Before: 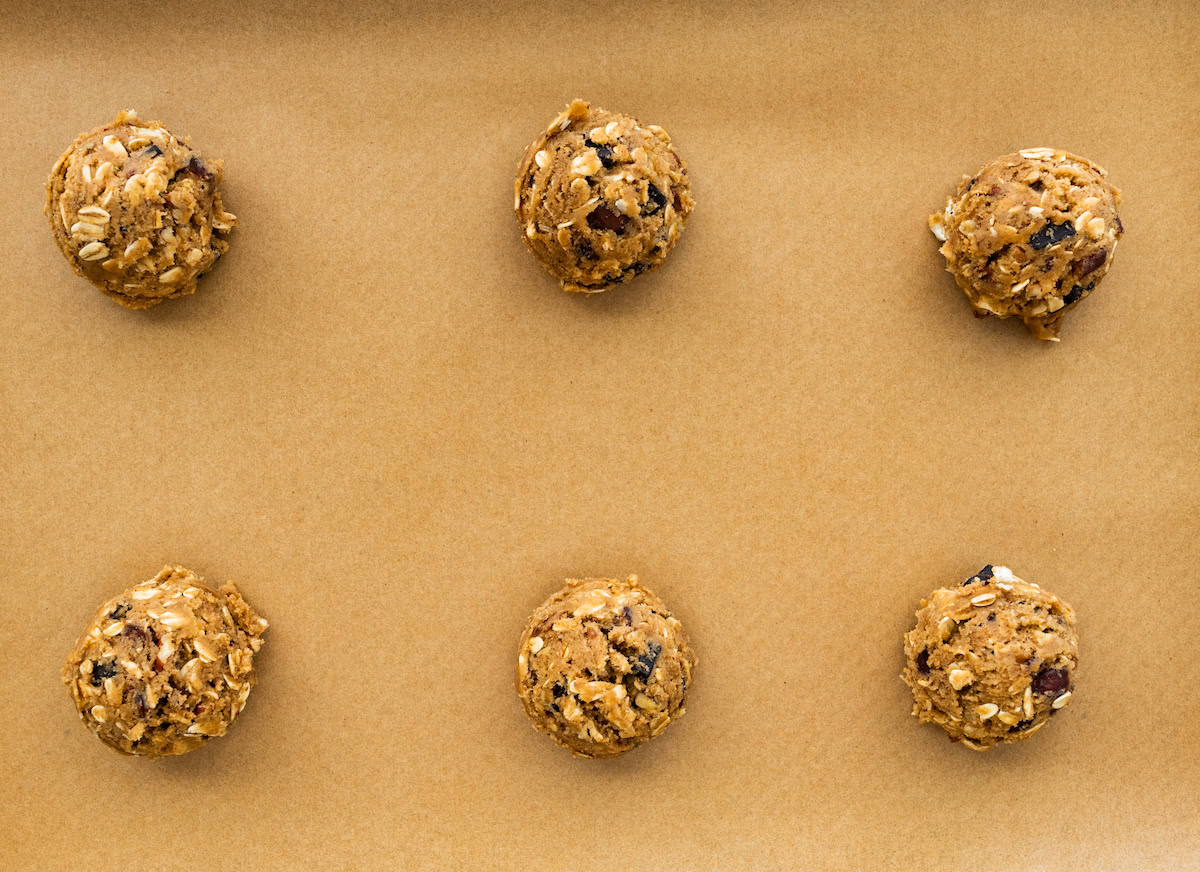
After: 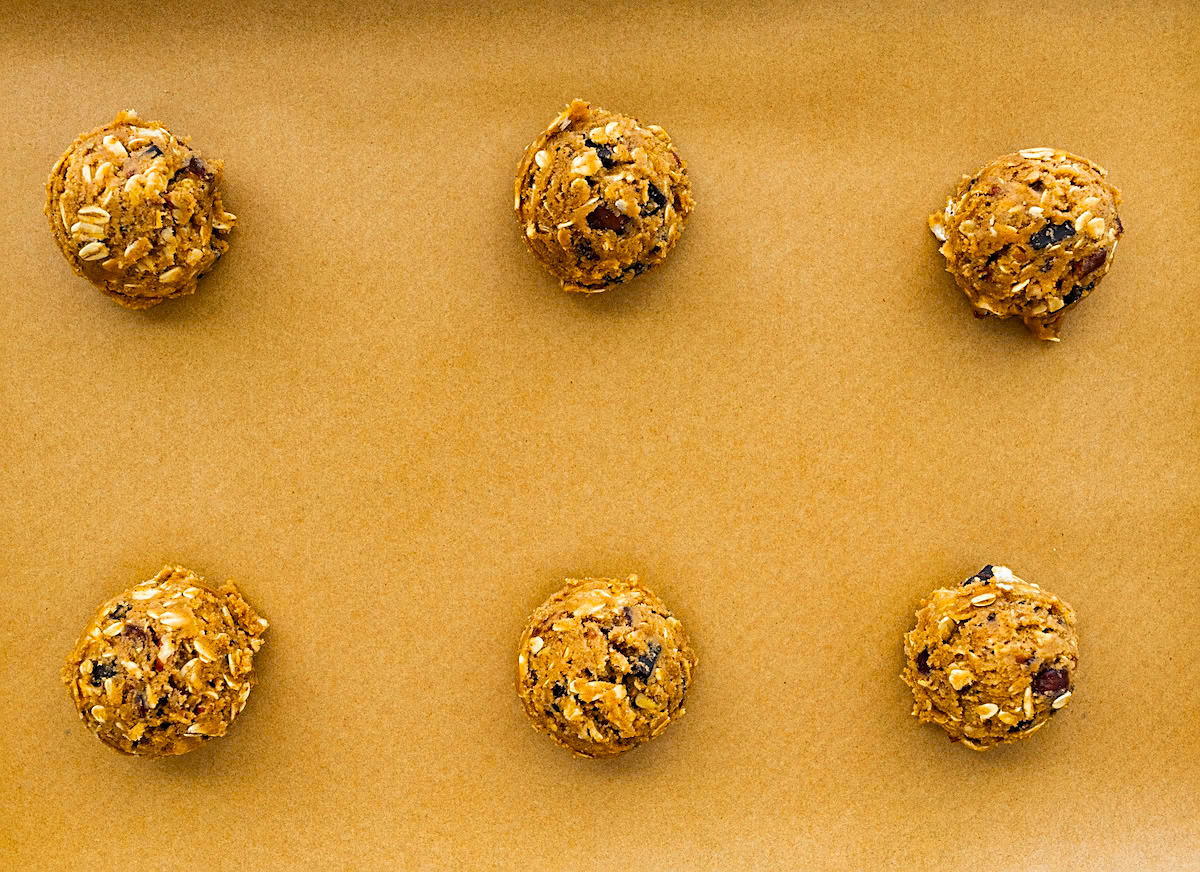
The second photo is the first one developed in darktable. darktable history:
sharpen: on, module defaults
exposure: compensate highlight preservation false
grain: coarseness 0.09 ISO, strength 16.61%
color balance: output saturation 120%
